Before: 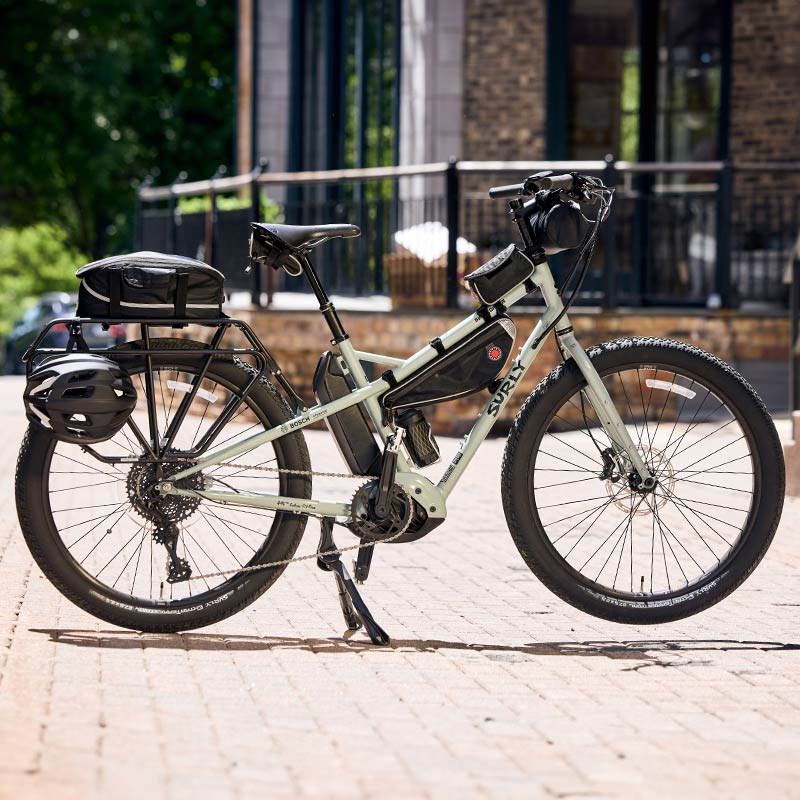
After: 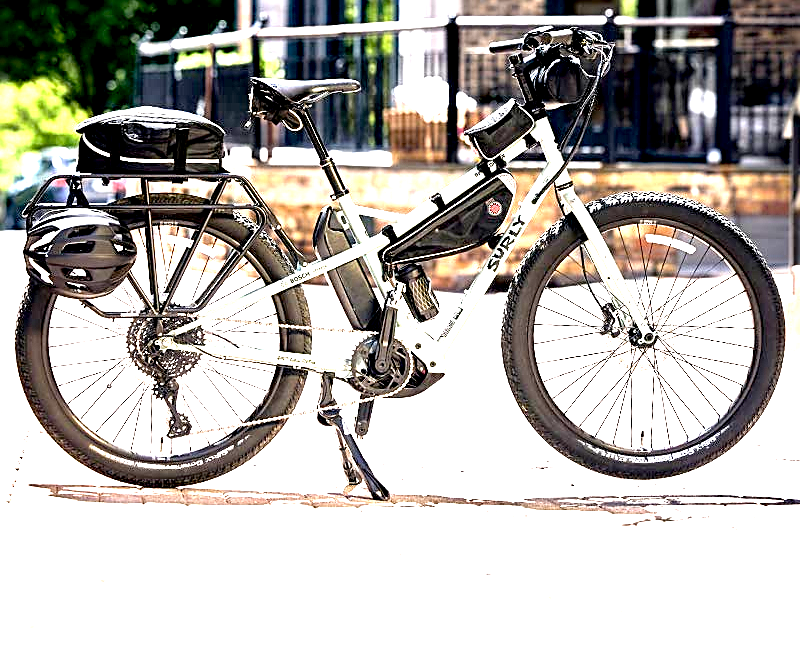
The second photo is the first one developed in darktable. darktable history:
sharpen: on, module defaults
tone equalizer: -8 EV -0.78 EV, -7 EV -0.701 EV, -6 EV -0.592 EV, -5 EV -0.365 EV, -3 EV 0.368 EV, -2 EV 0.6 EV, -1 EV 0.695 EV, +0 EV 0.777 EV
exposure: black level correction 0.009, exposure 1.419 EV, compensate highlight preservation false
crop and rotate: top 18.348%
